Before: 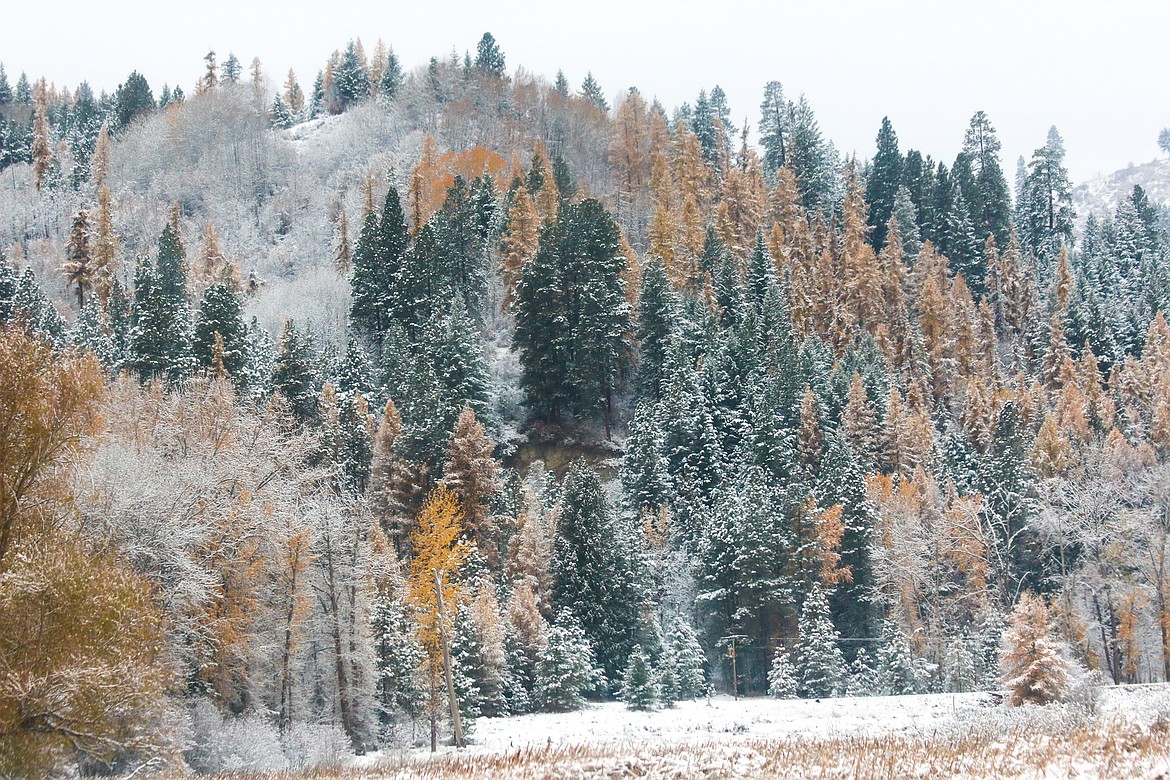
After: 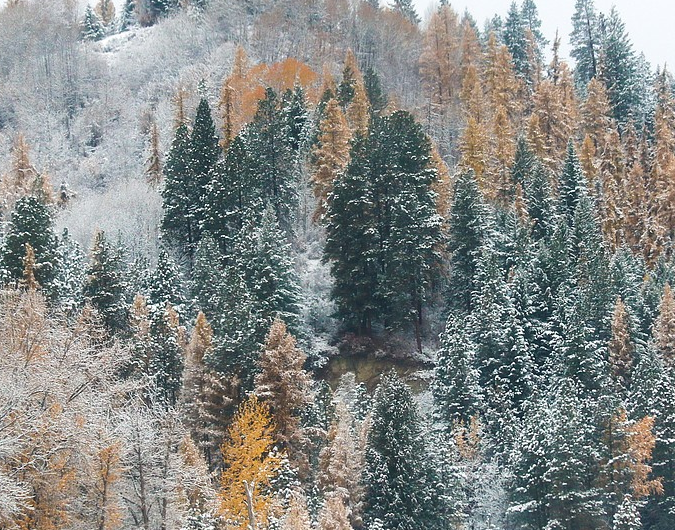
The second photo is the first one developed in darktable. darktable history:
crop: left 16.201%, top 11.306%, right 26.106%, bottom 20.636%
